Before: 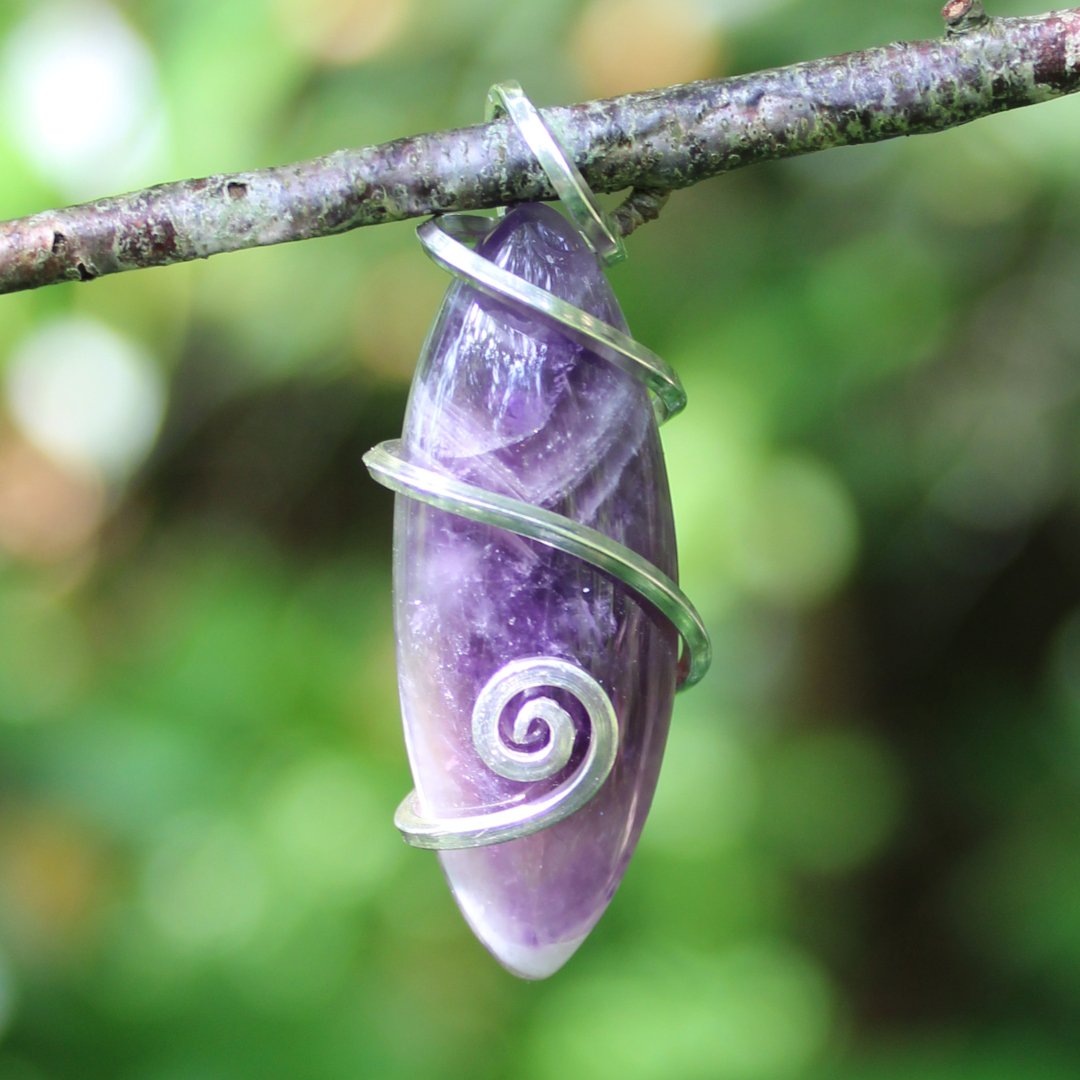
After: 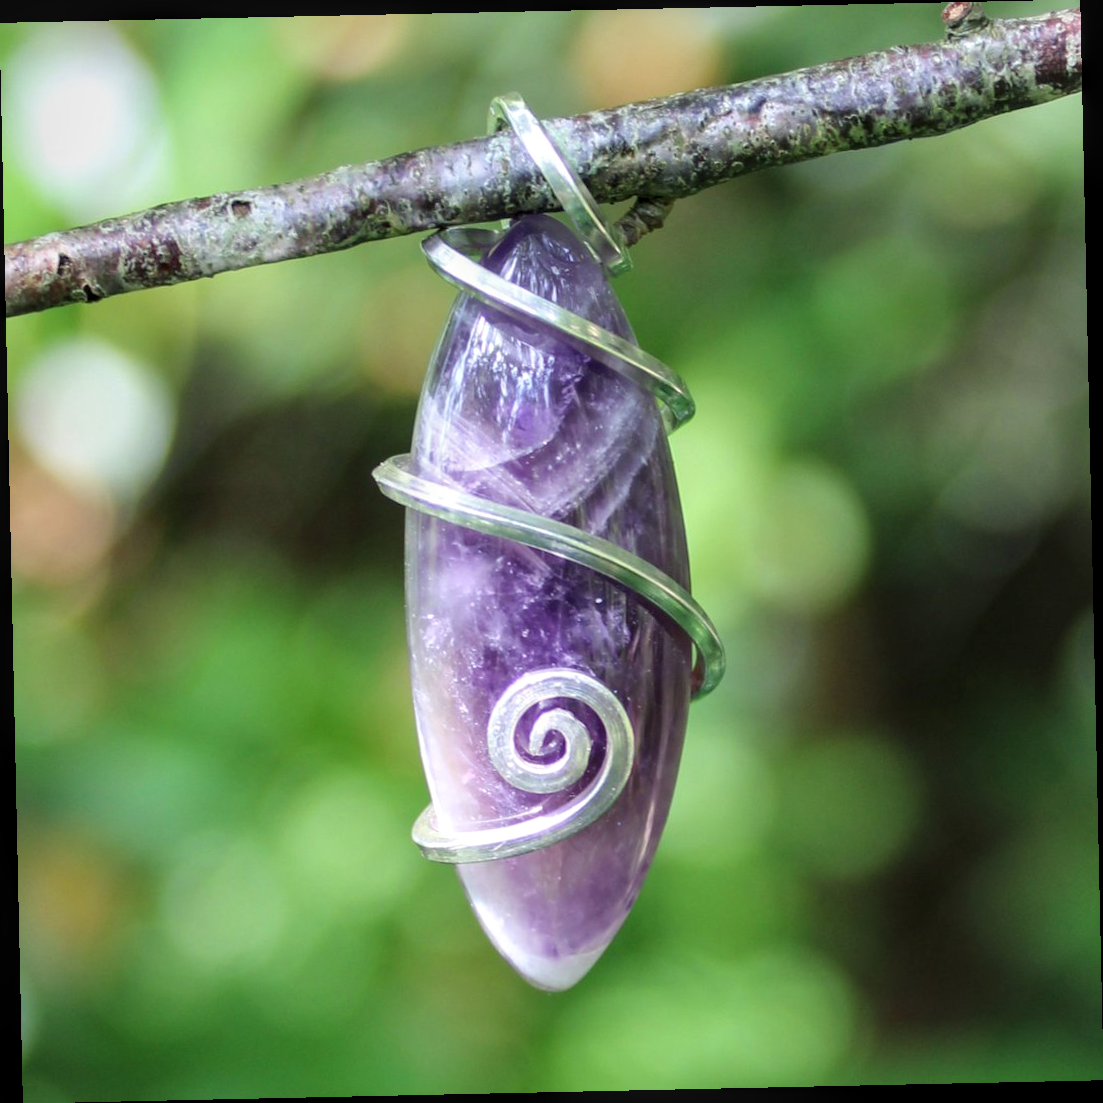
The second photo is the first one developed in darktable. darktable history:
rotate and perspective: rotation -1.24°, automatic cropping off
local contrast: on, module defaults
